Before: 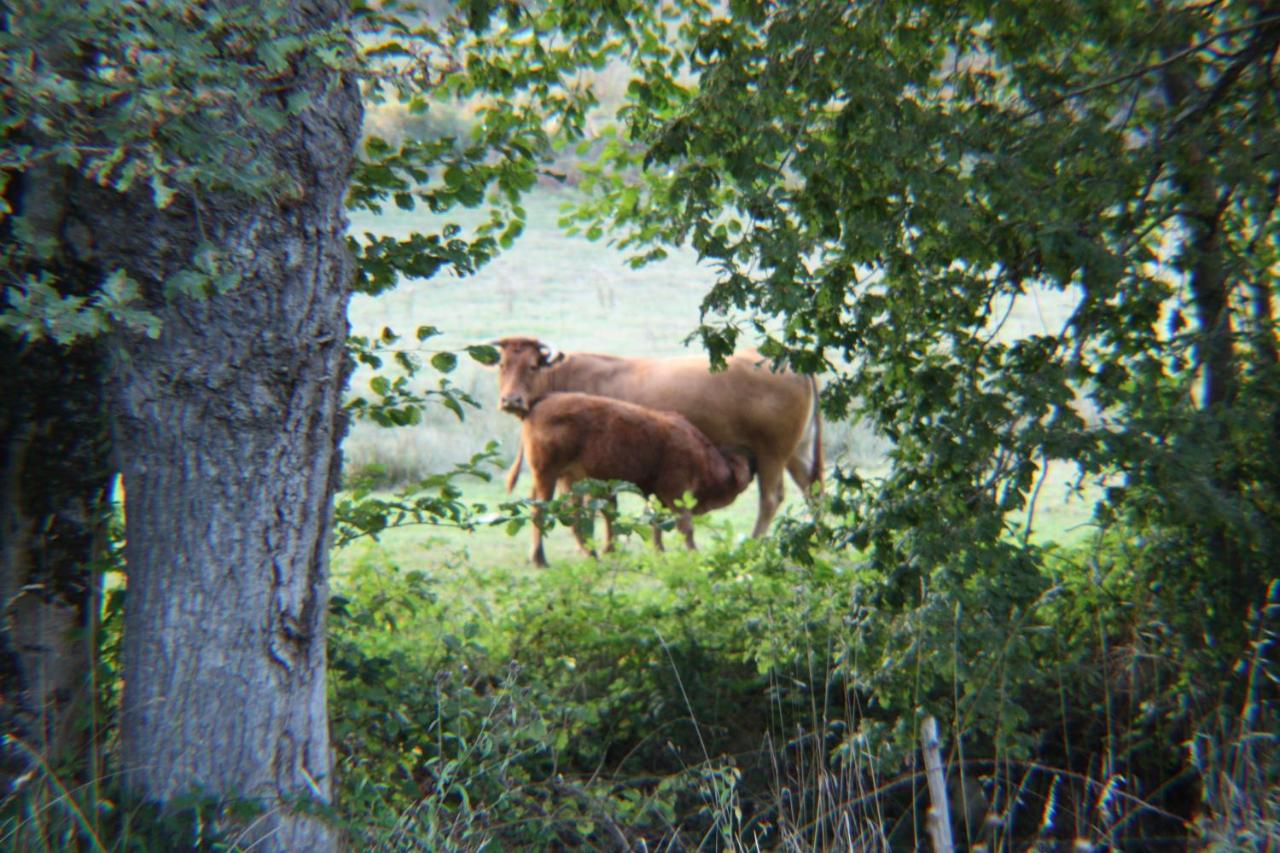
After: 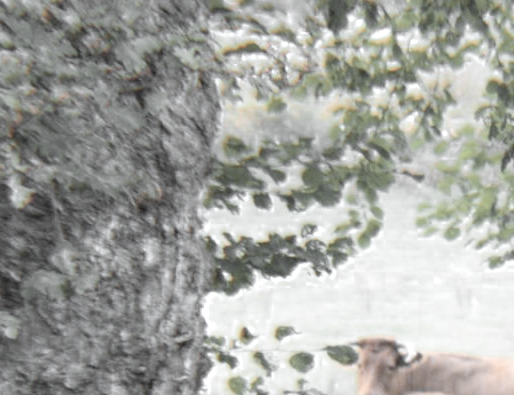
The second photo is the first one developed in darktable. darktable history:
crop and rotate: left 11.125%, top 0.099%, right 48.655%, bottom 53.528%
color zones: curves: ch0 [(0, 0.613) (0.01, 0.613) (0.245, 0.448) (0.498, 0.529) (0.642, 0.665) (0.879, 0.777) (0.99, 0.613)]; ch1 [(0, 0.035) (0.121, 0.189) (0.259, 0.197) (0.415, 0.061) (0.589, 0.022) (0.732, 0.022) (0.857, 0.026) (0.991, 0.053)]
contrast brightness saturation: contrast 0.099, brightness 0.31, saturation 0.141
